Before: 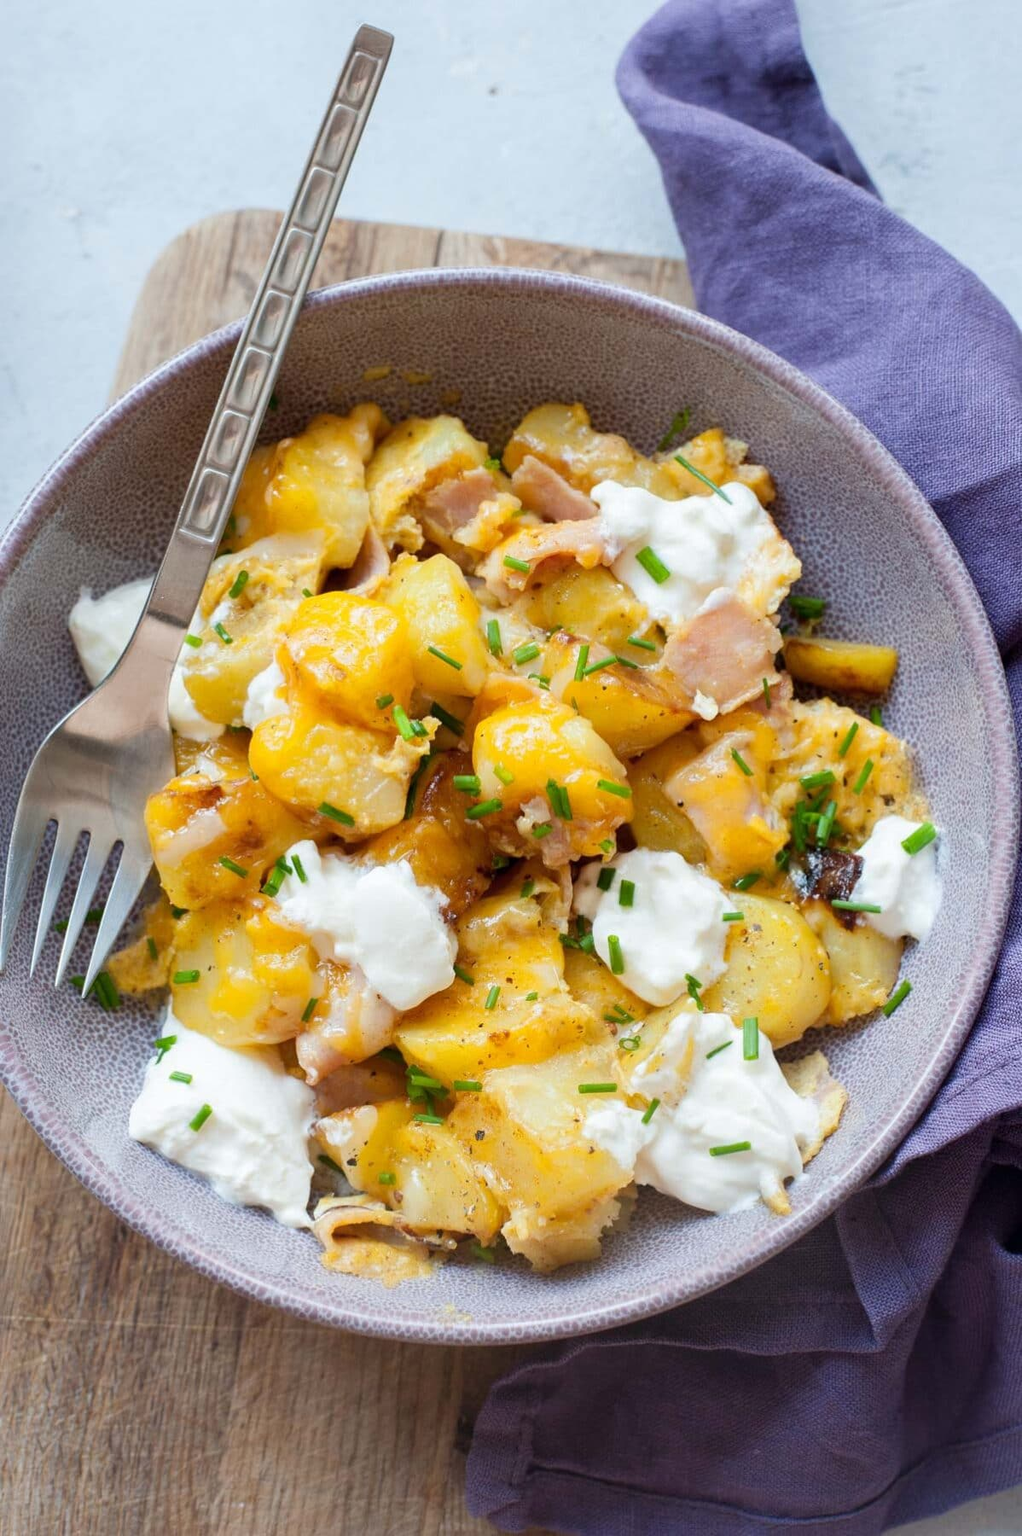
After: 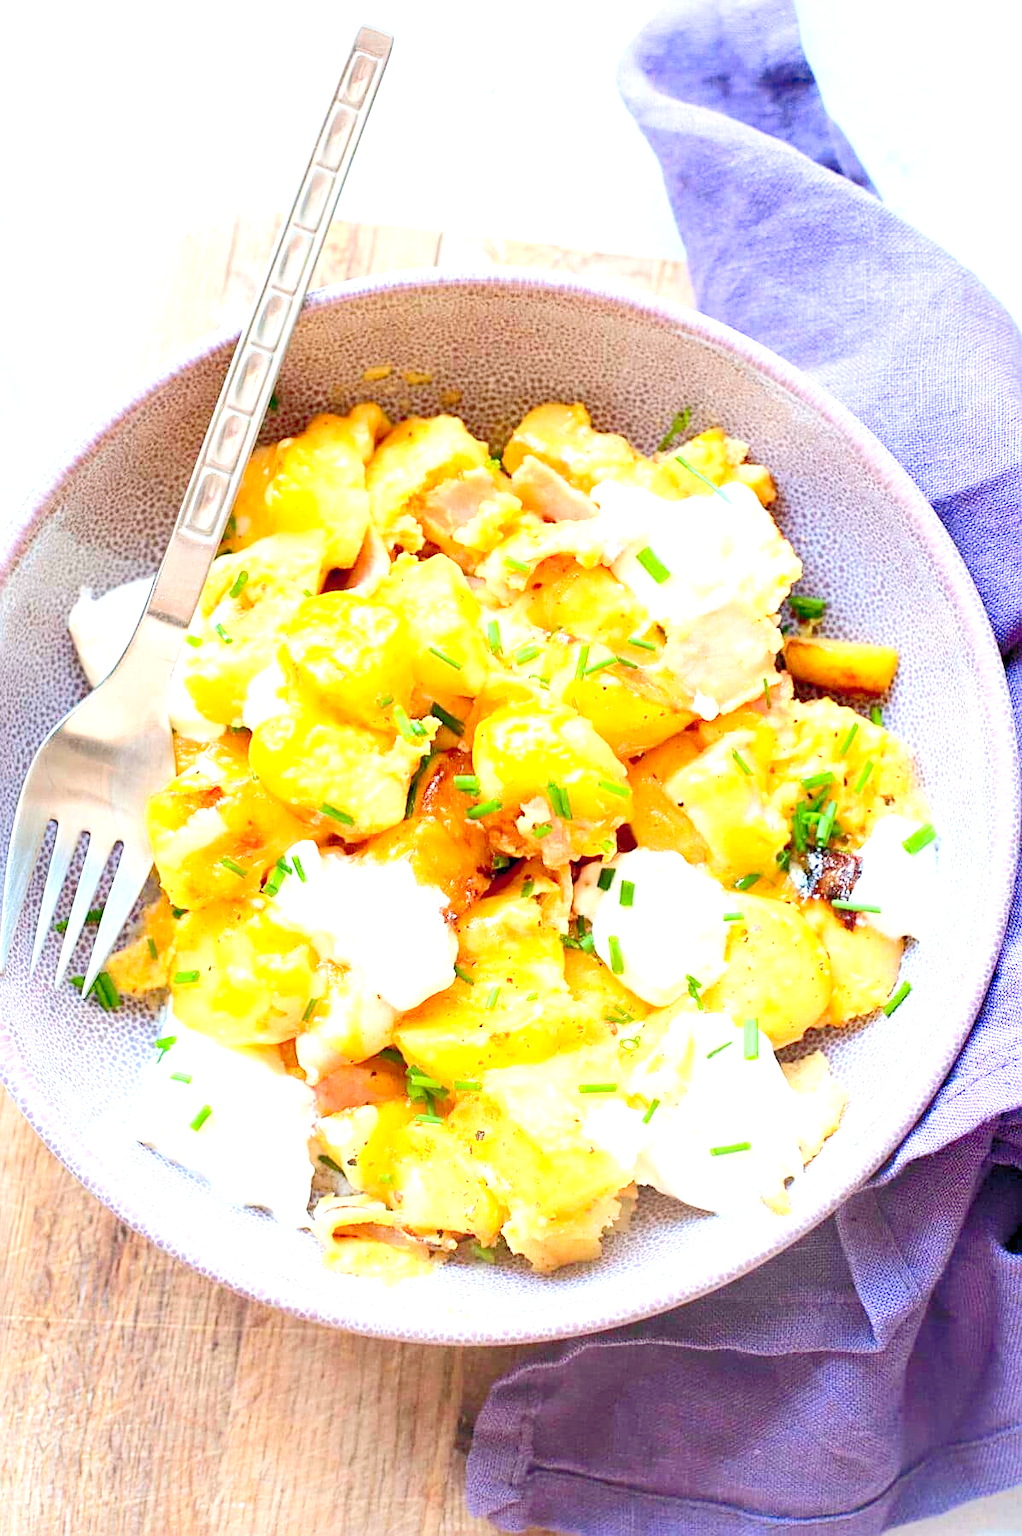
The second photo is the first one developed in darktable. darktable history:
base curve: curves: ch0 [(0, 0) (0.028, 0.03) (0.121, 0.232) (0.46, 0.748) (0.859, 0.968) (1, 1)]
sharpen: on, module defaults
levels: levels [0.008, 0.318, 0.836]
